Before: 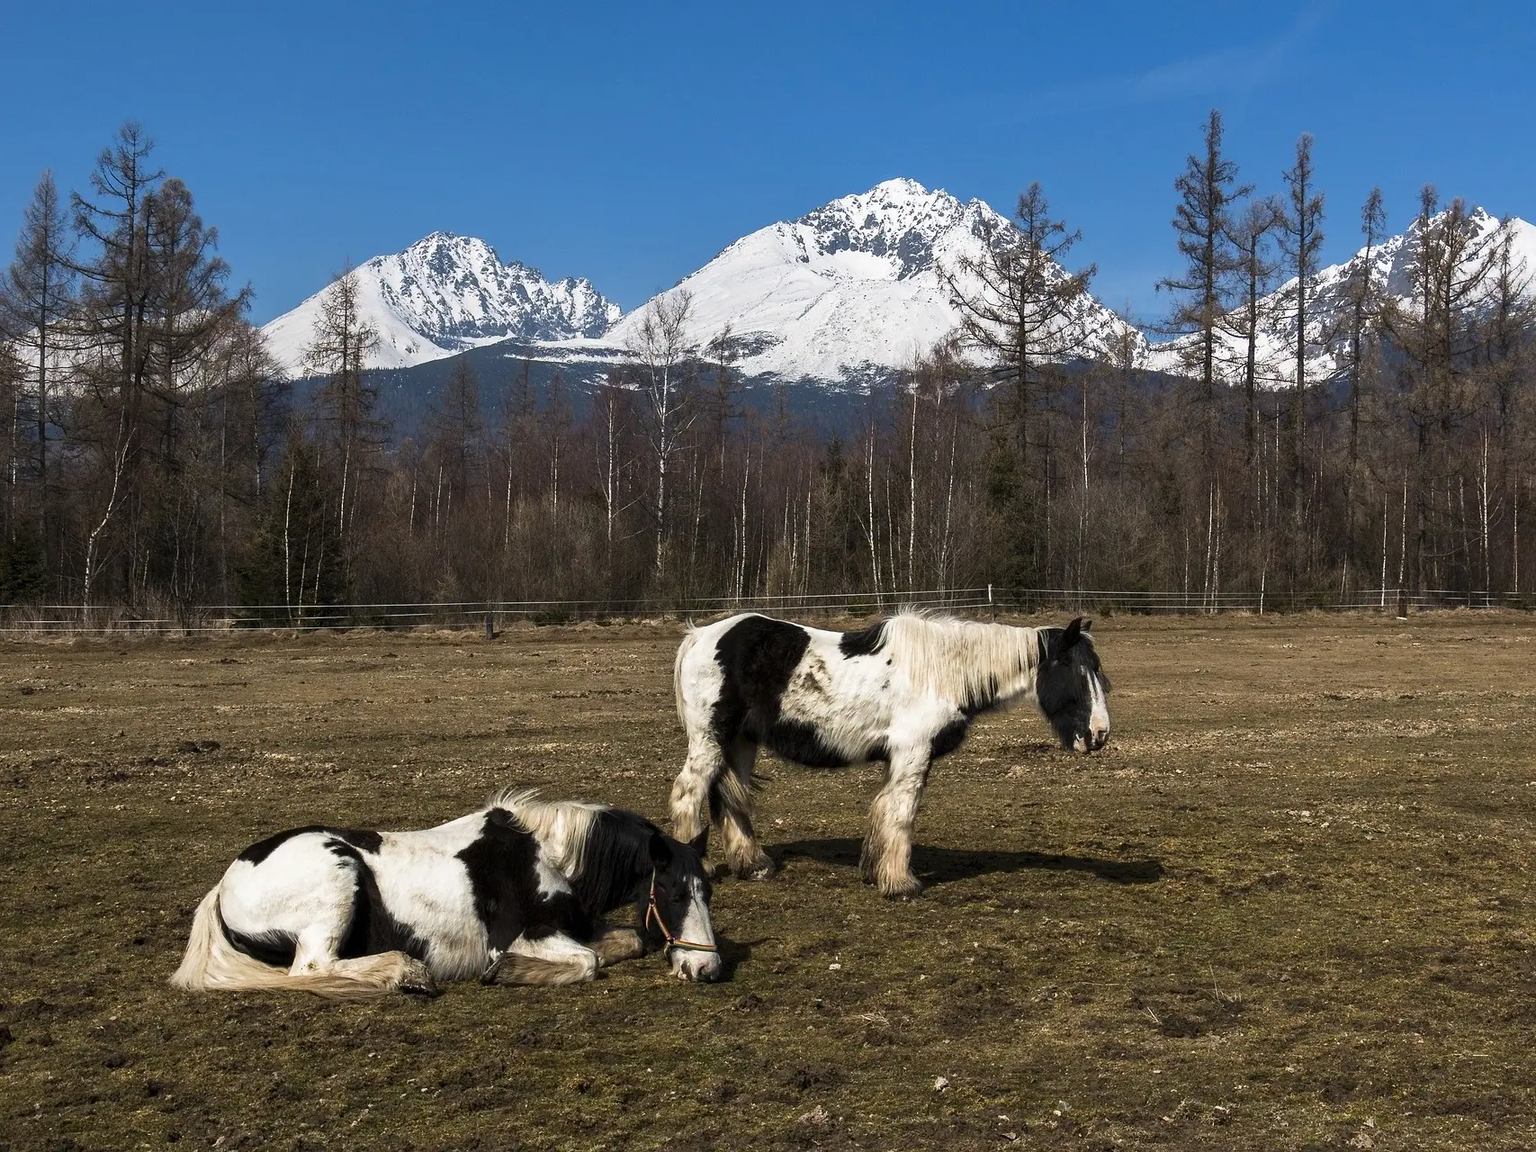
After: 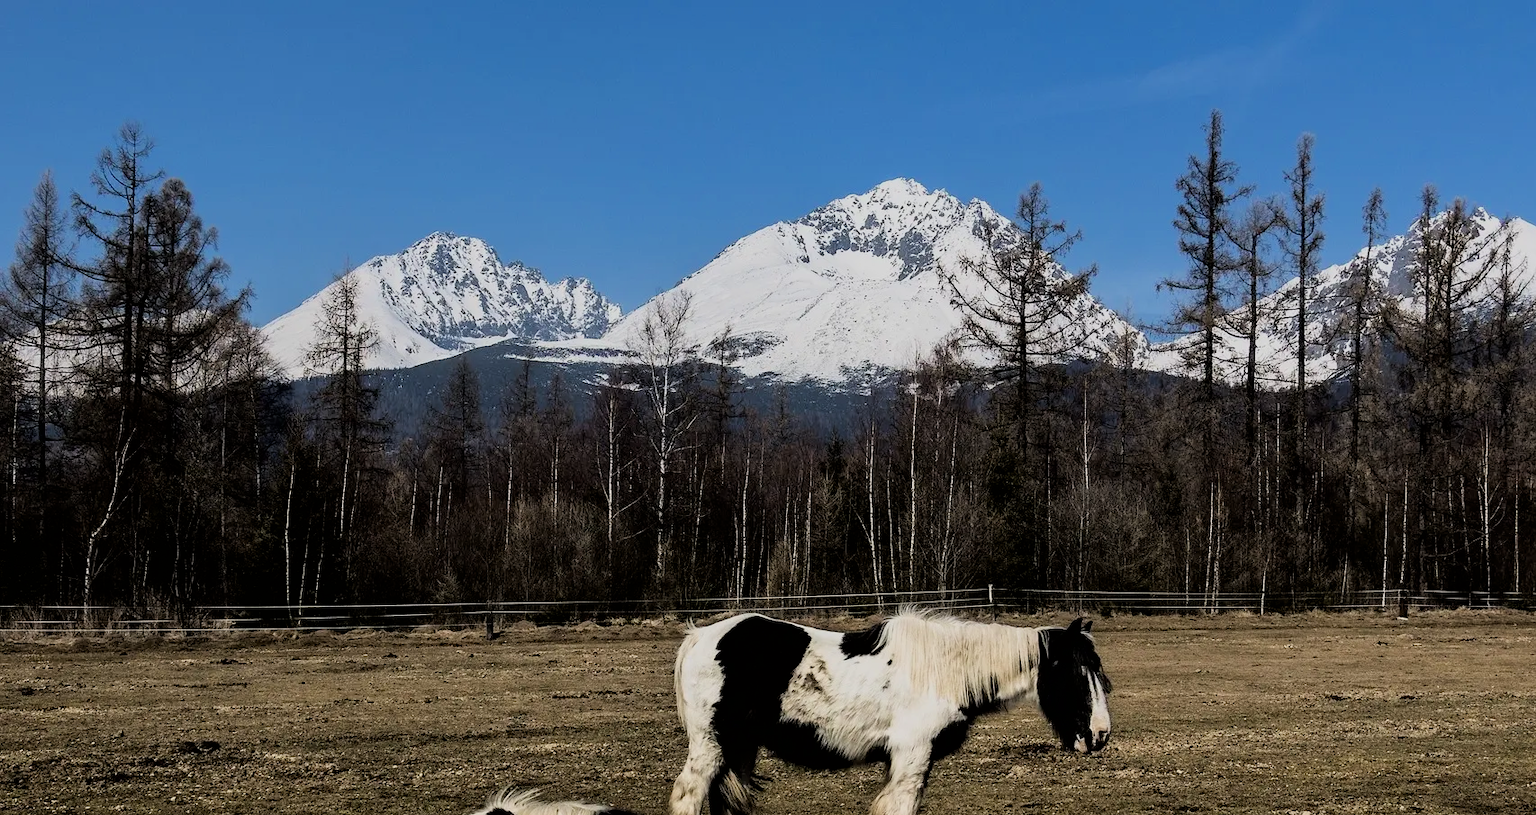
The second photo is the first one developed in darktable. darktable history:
filmic rgb: black relative exposure -4.4 EV, white relative exposure 5.01 EV, threshold 3.02 EV, hardness 2.17, latitude 39.97%, contrast 1.149, highlights saturation mix 10.63%, shadows ↔ highlights balance 1.1%, color science v6 (2022), enable highlight reconstruction true
crop: right 0.001%, bottom 29.152%
